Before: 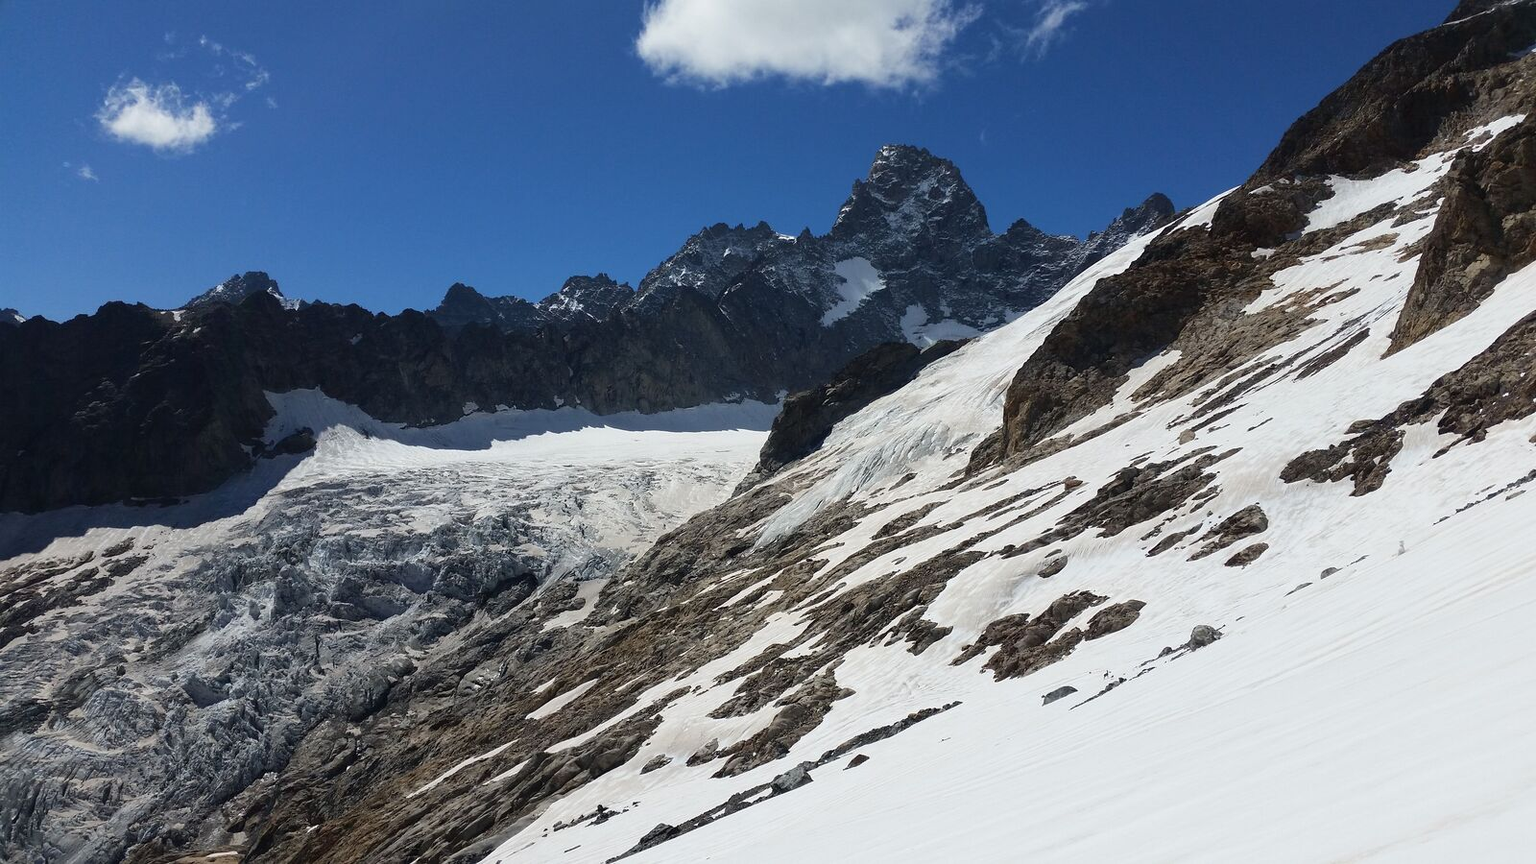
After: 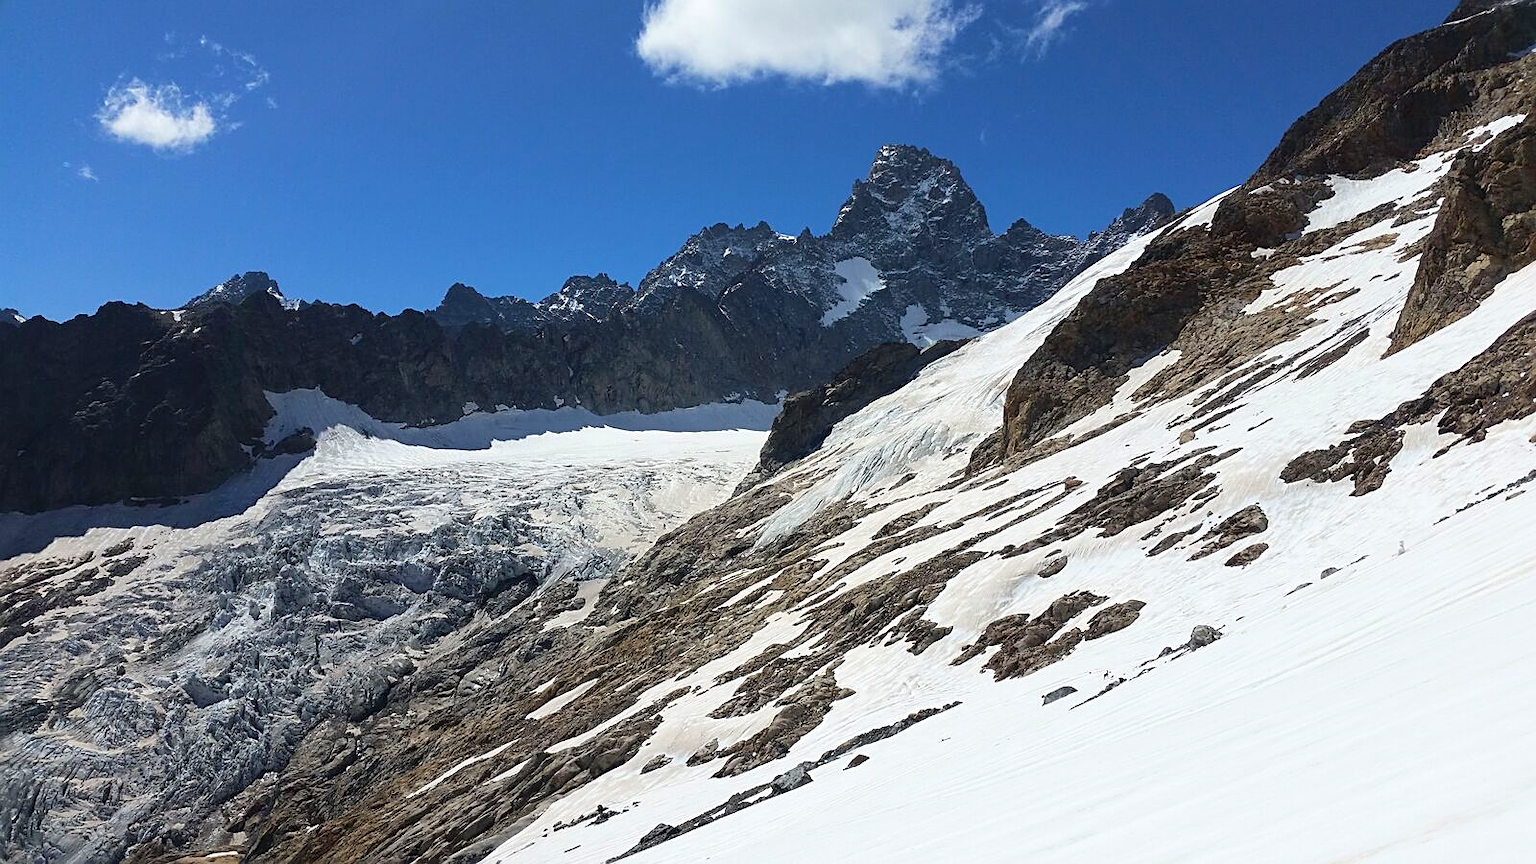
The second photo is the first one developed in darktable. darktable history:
contrast brightness saturation: contrast 0.028, brightness 0.062, saturation 0.127
exposure: exposure 0.201 EV, compensate highlight preservation false
velvia: strength 9.96%
sharpen: amount 0.559
